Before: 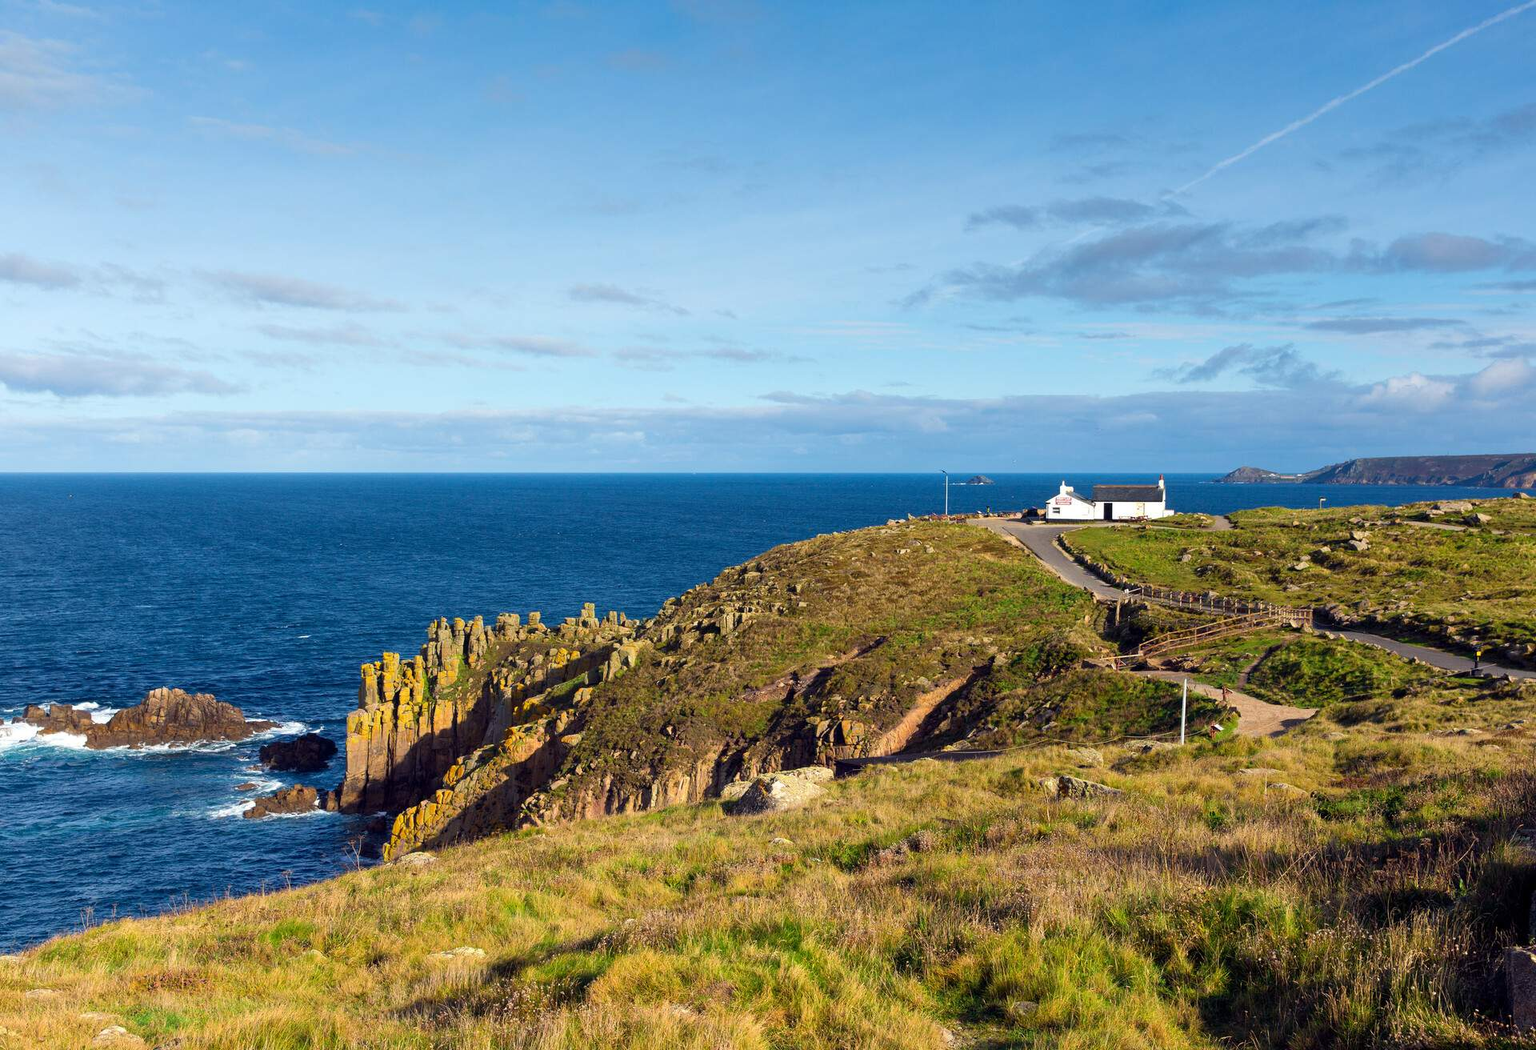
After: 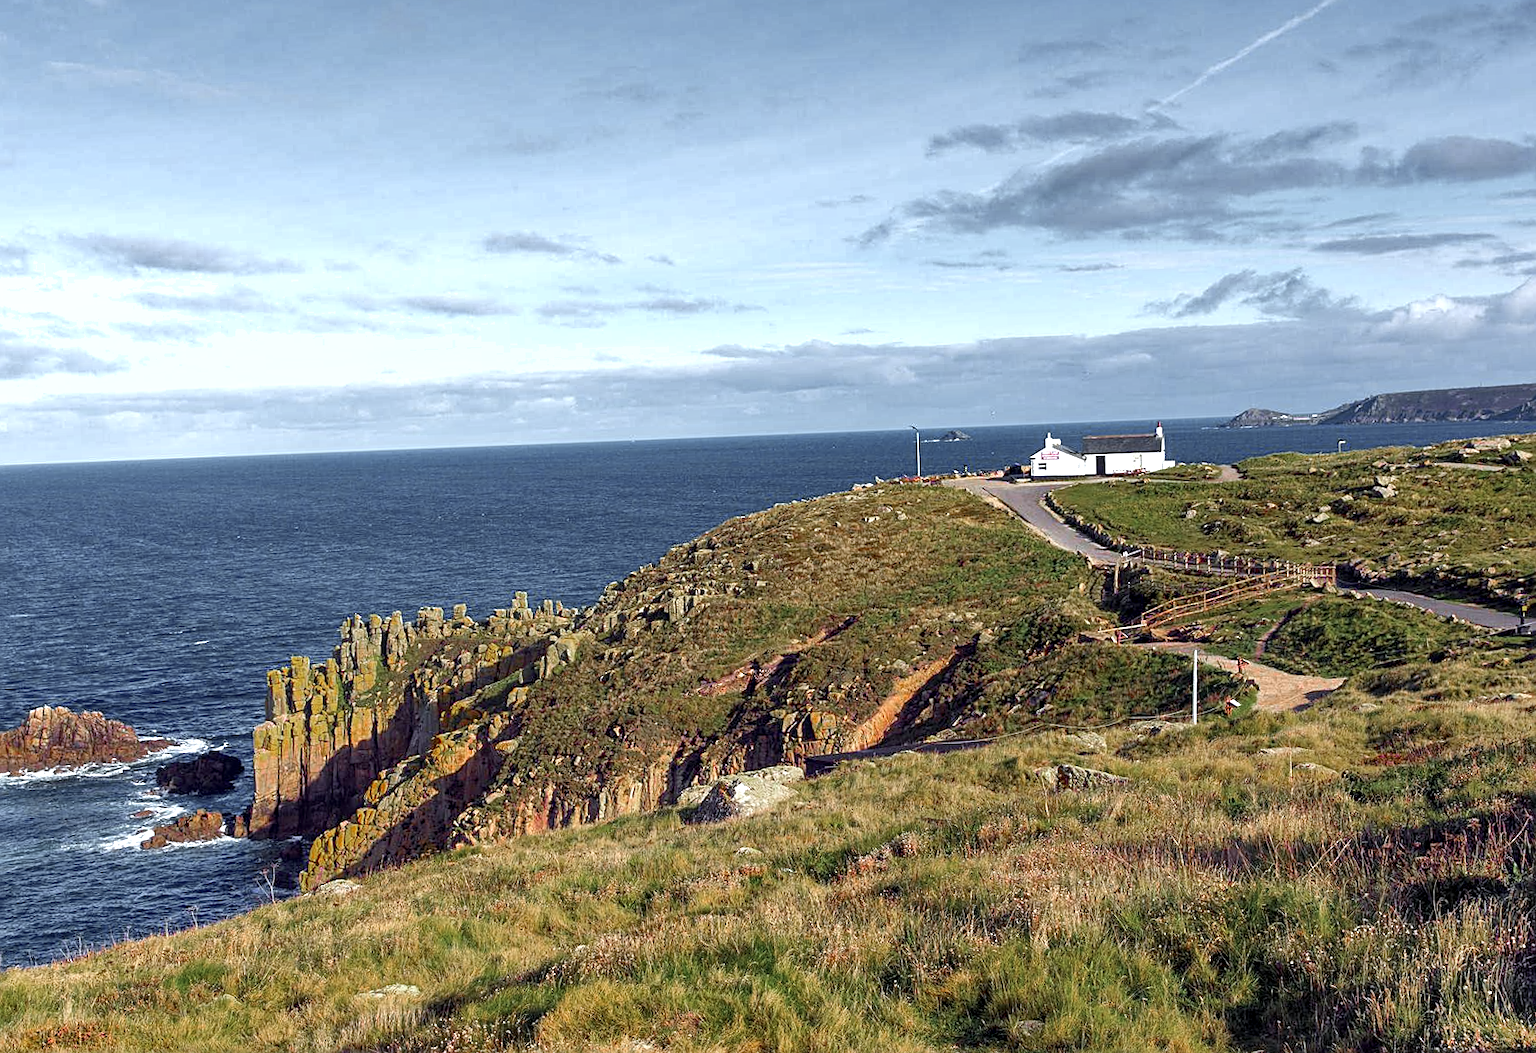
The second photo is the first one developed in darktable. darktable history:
color zones: curves: ch0 [(0, 0.48) (0.209, 0.398) (0.305, 0.332) (0.429, 0.493) (0.571, 0.5) (0.714, 0.5) (0.857, 0.5) (1, 0.48)]; ch1 [(0, 0.736) (0.143, 0.625) (0.225, 0.371) (0.429, 0.256) (0.571, 0.241) (0.714, 0.213) (0.857, 0.48) (1, 0.736)]; ch2 [(0, 0.448) (0.143, 0.498) (0.286, 0.5) (0.429, 0.5) (0.571, 0.5) (0.714, 0.5) (0.857, 0.5) (1, 0.448)]
color calibration: x 0.366, y 0.379, temperature 4402.6 K
sharpen: on, module defaults
local contrast: on, module defaults
exposure: exposure 0.492 EV, compensate highlight preservation false
crop and rotate: angle 2.3°, left 6.091%, top 5.699%
shadows and highlights: shadows 58.61, soften with gaussian
